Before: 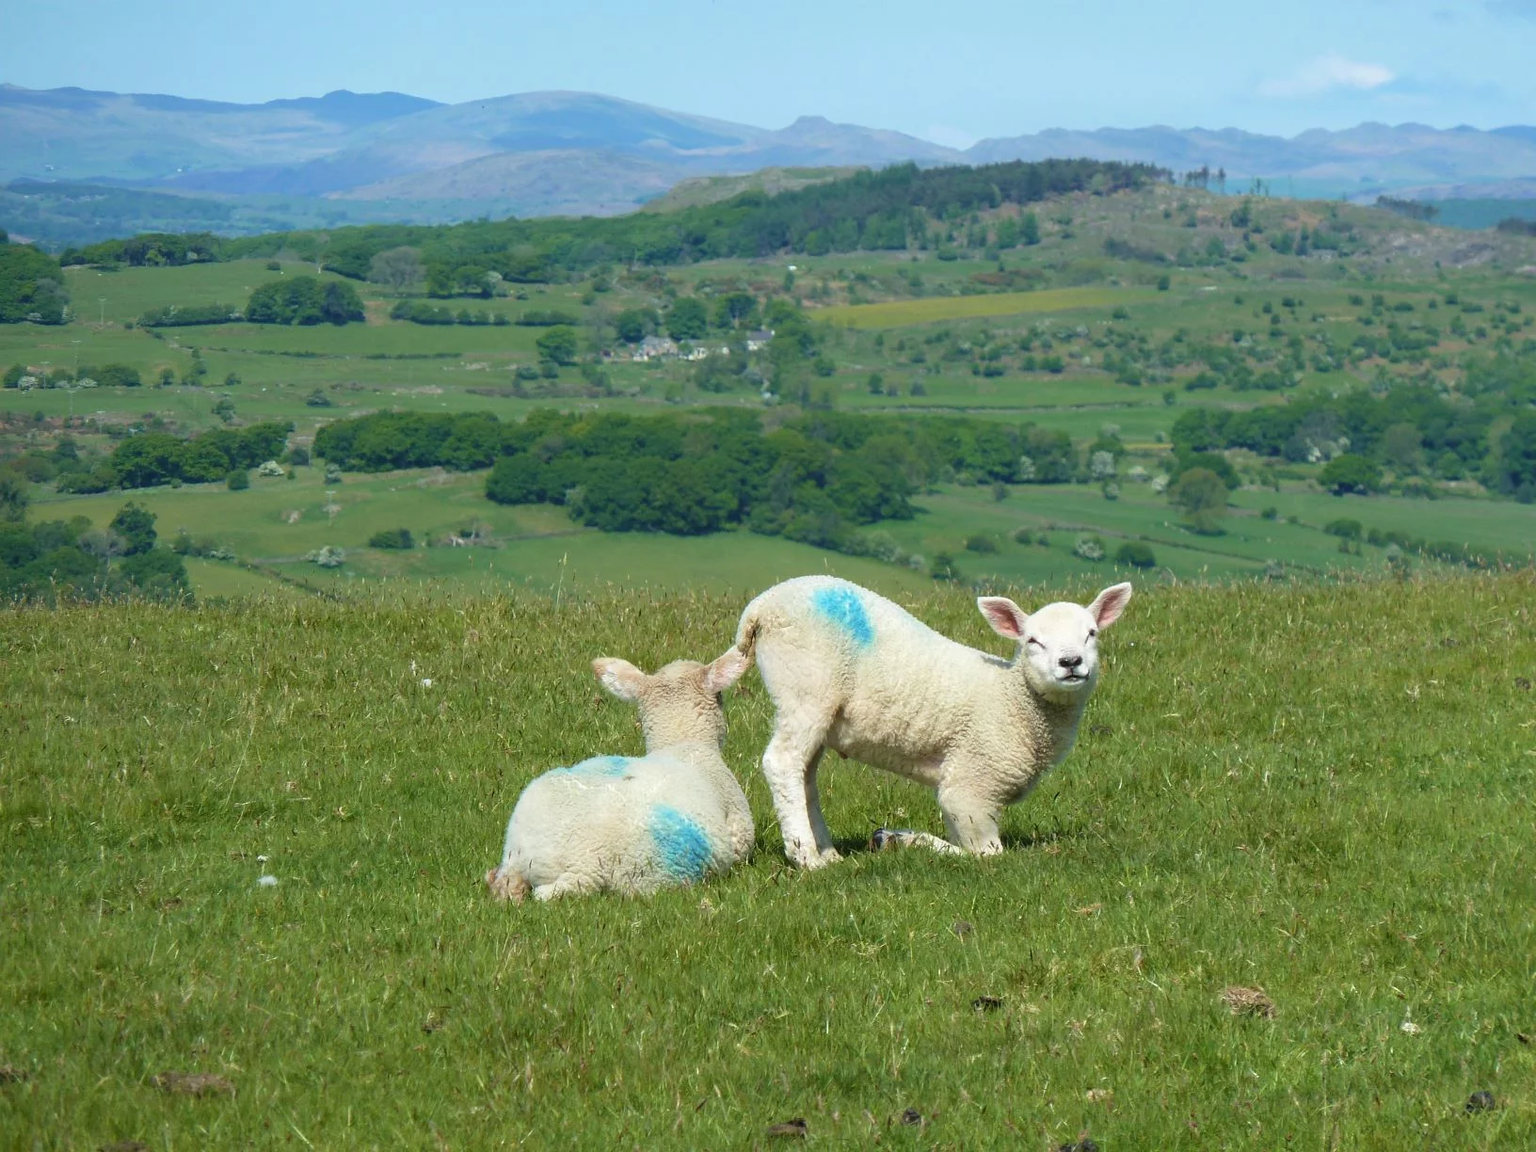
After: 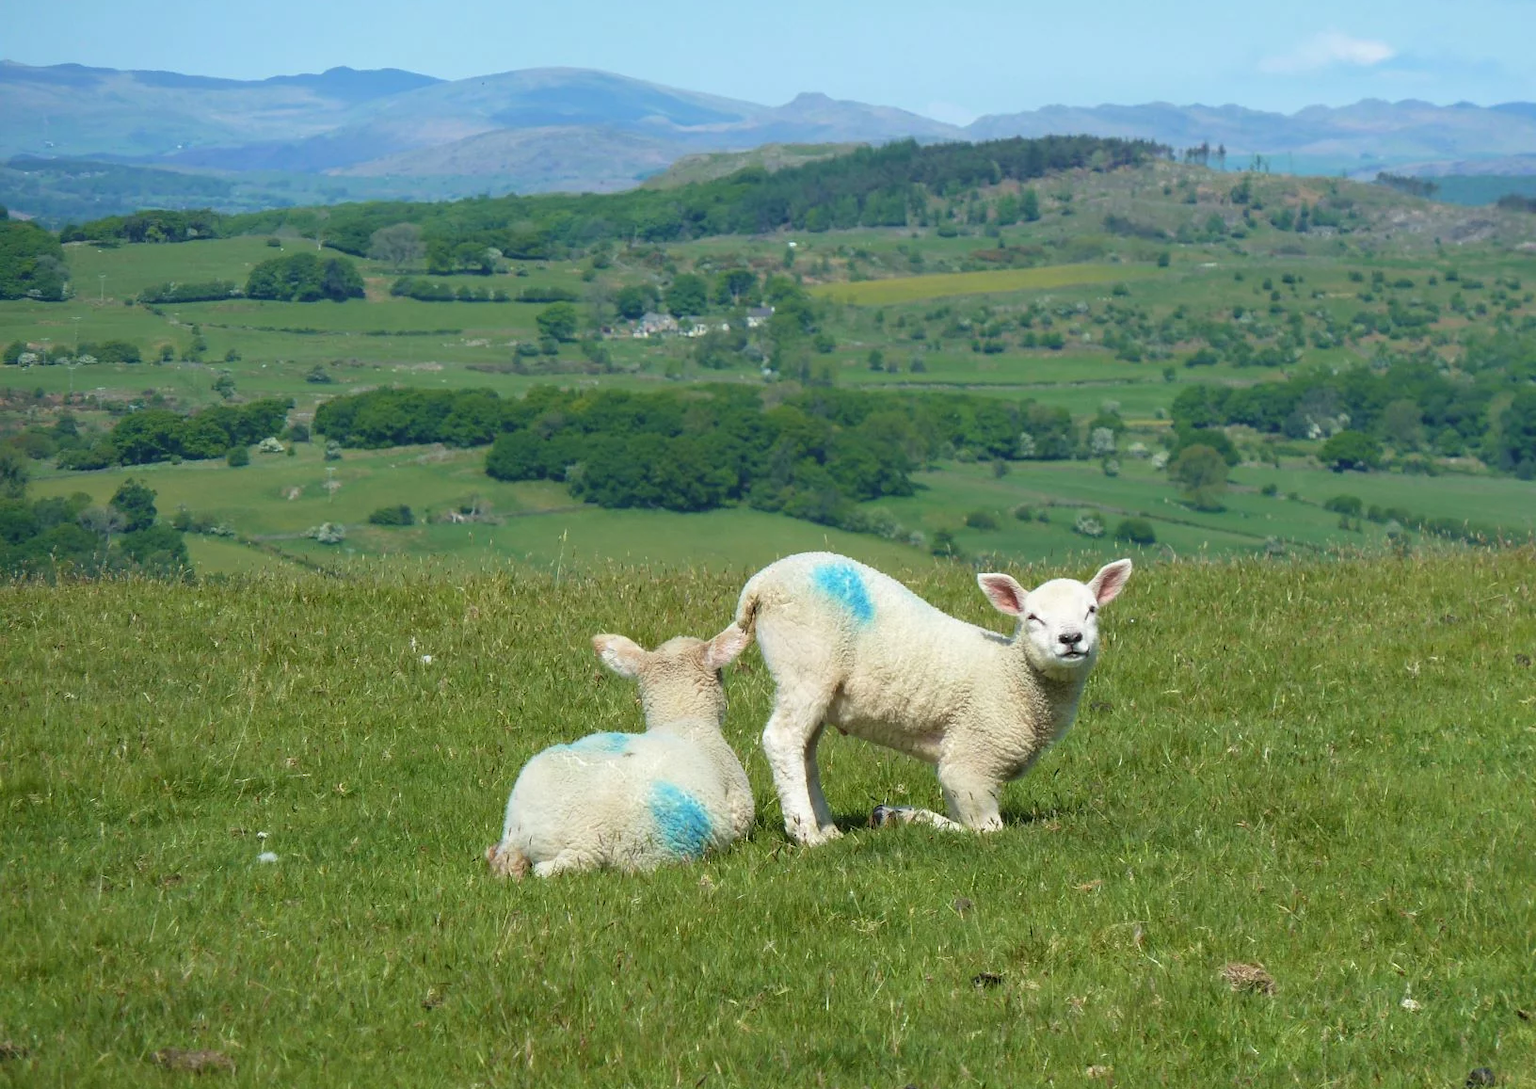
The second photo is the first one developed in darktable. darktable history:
crop and rotate: top 2.109%, bottom 3.232%
